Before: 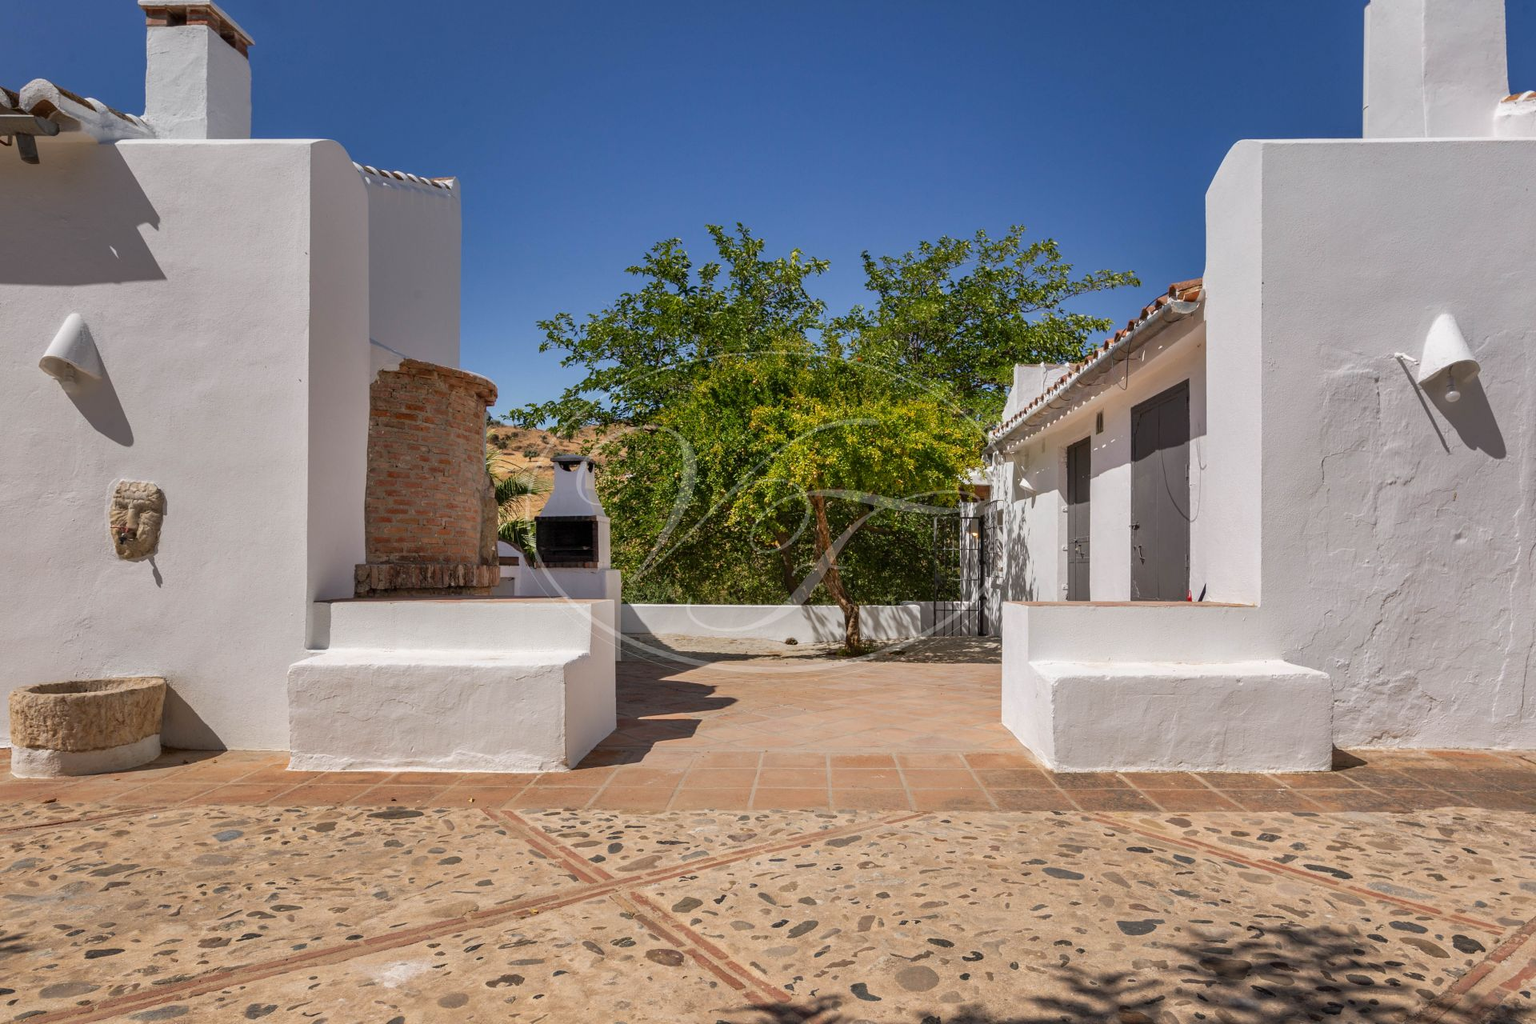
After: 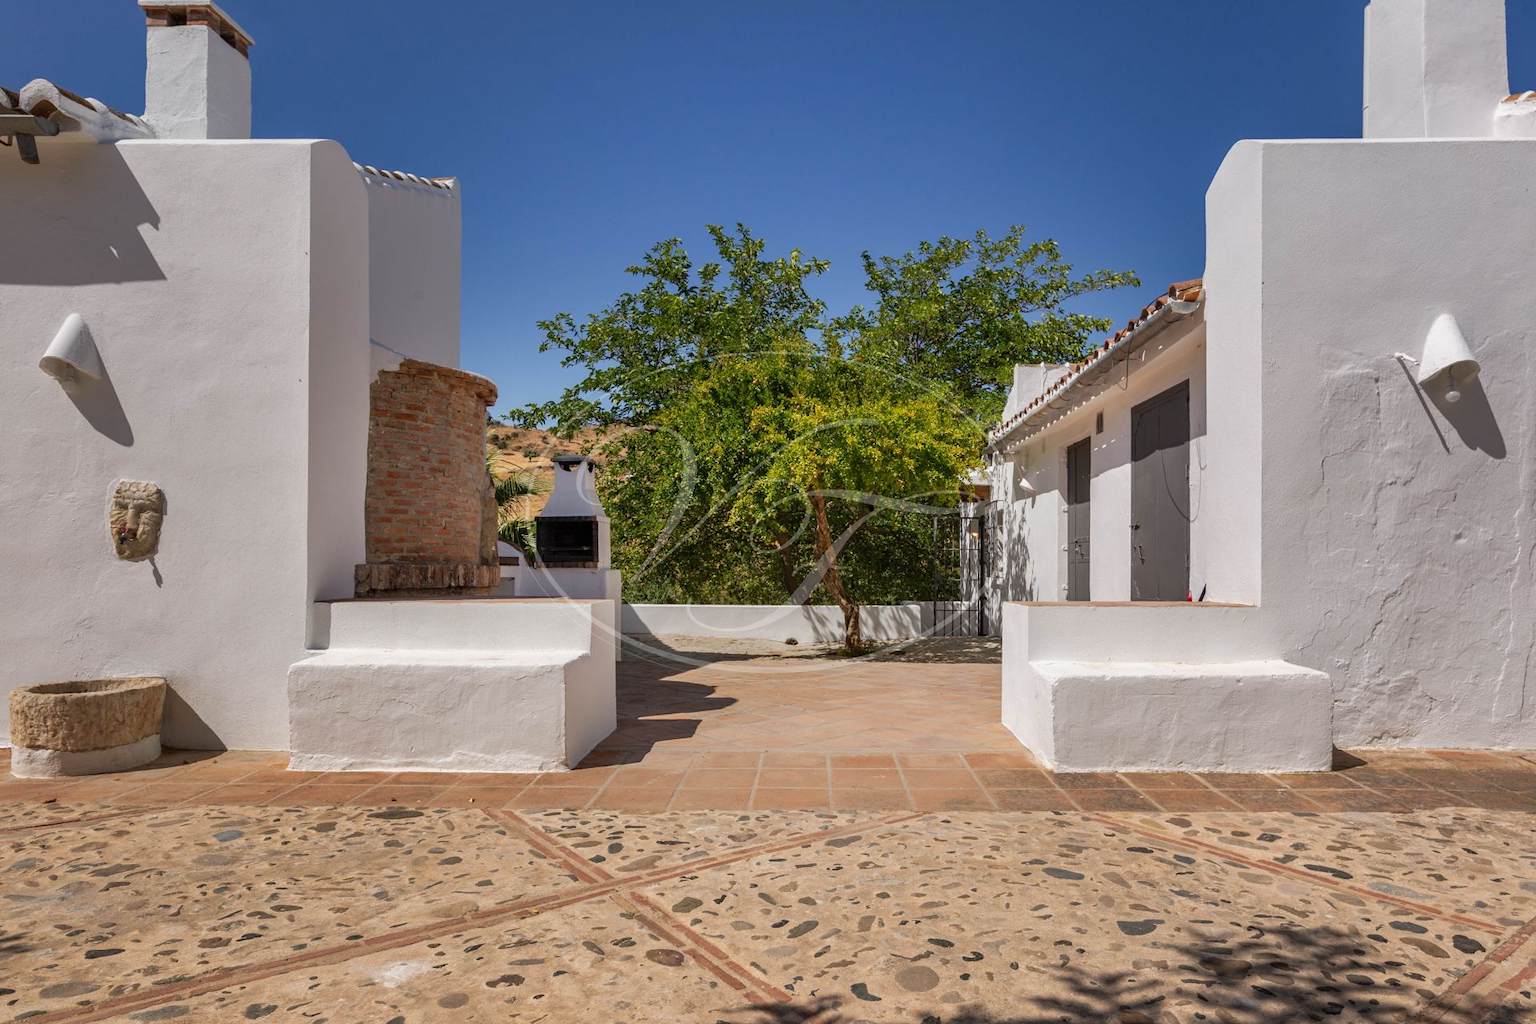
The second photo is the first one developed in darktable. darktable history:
shadows and highlights: radius 264.77, soften with gaussian
